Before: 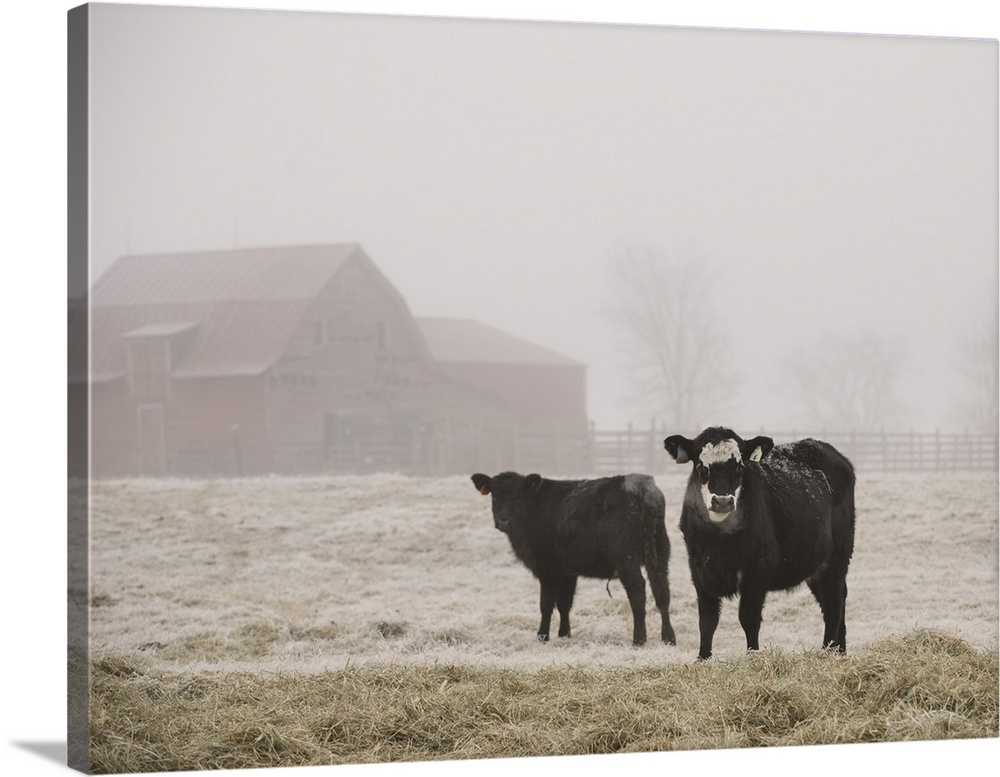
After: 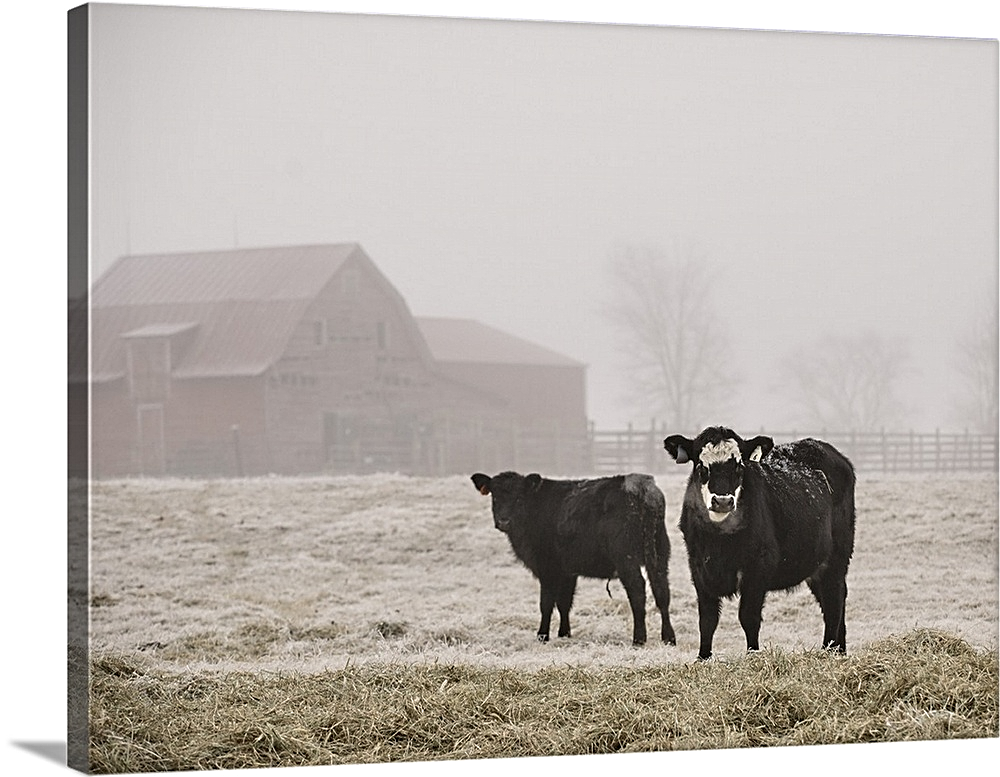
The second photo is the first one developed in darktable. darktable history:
sharpen: on, module defaults
contrast equalizer: y [[0.51, 0.537, 0.559, 0.574, 0.599, 0.618], [0.5 ×6], [0.5 ×6], [0 ×6], [0 ×6]]
